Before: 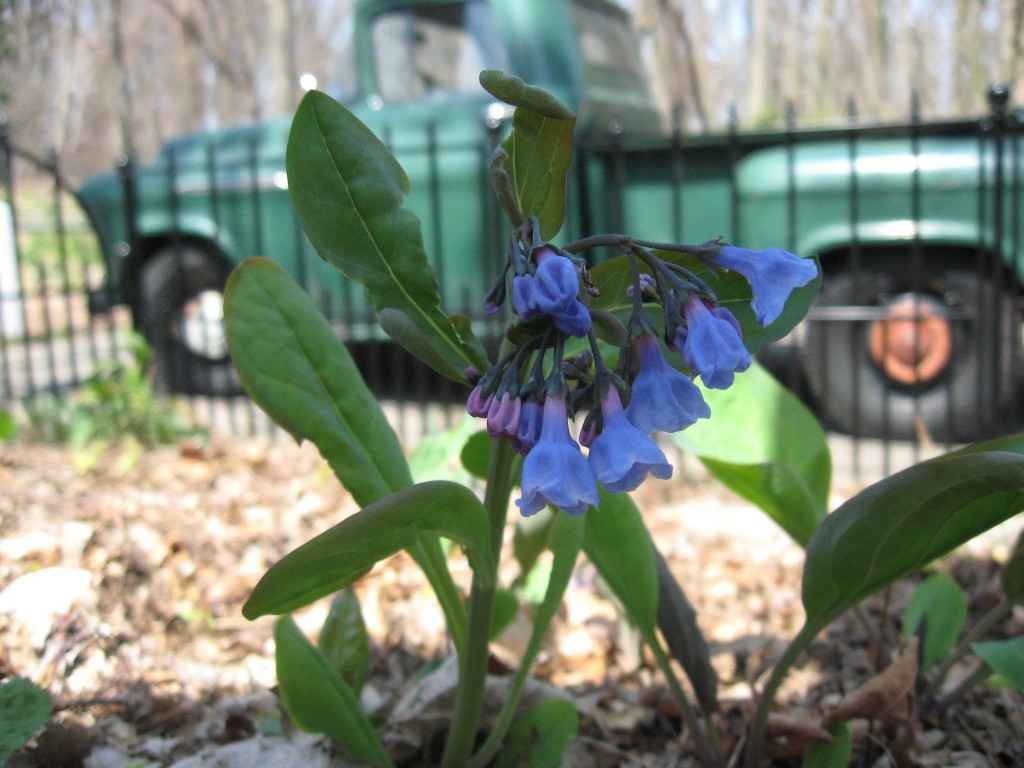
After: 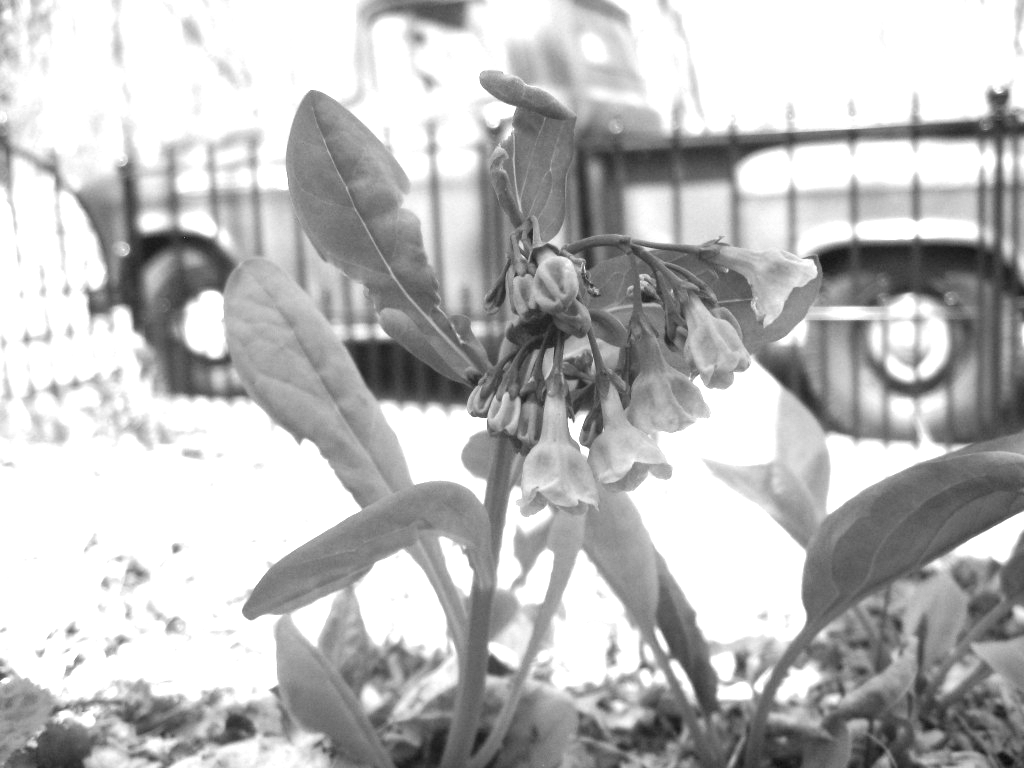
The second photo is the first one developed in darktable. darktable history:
exposure: black level correction 0, exposure 1.6 EV, compensate exposure bias true, compensate highlight preservation false
tone equalizer: on, module defaults
monochrome: on, module defaults
